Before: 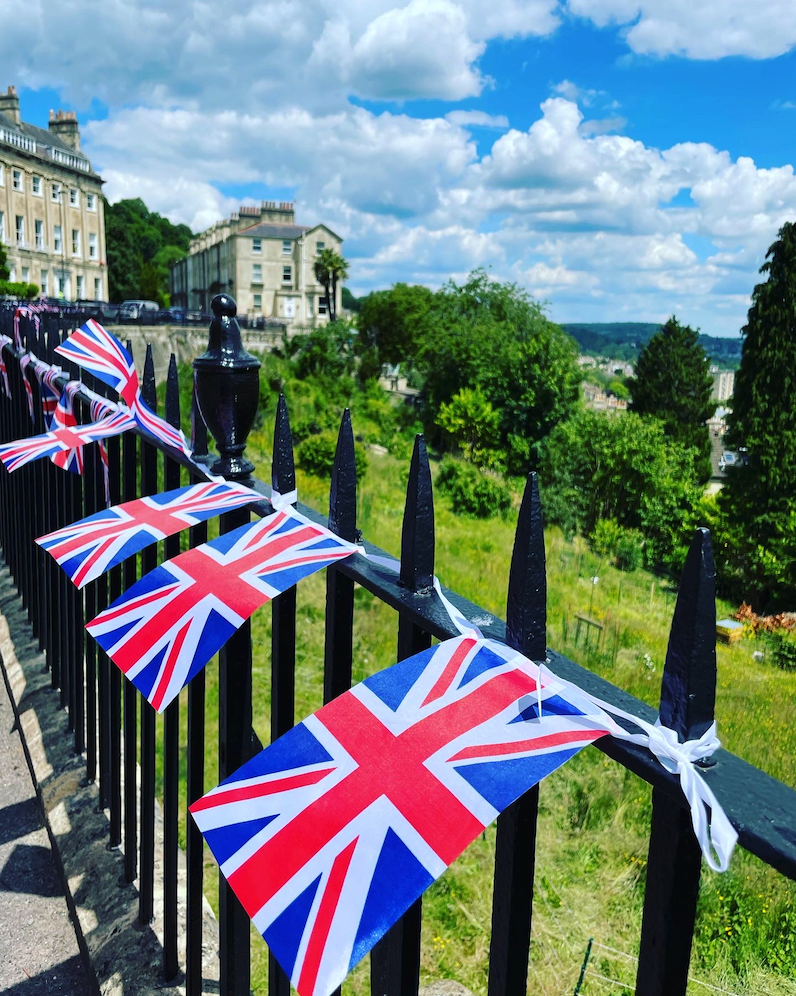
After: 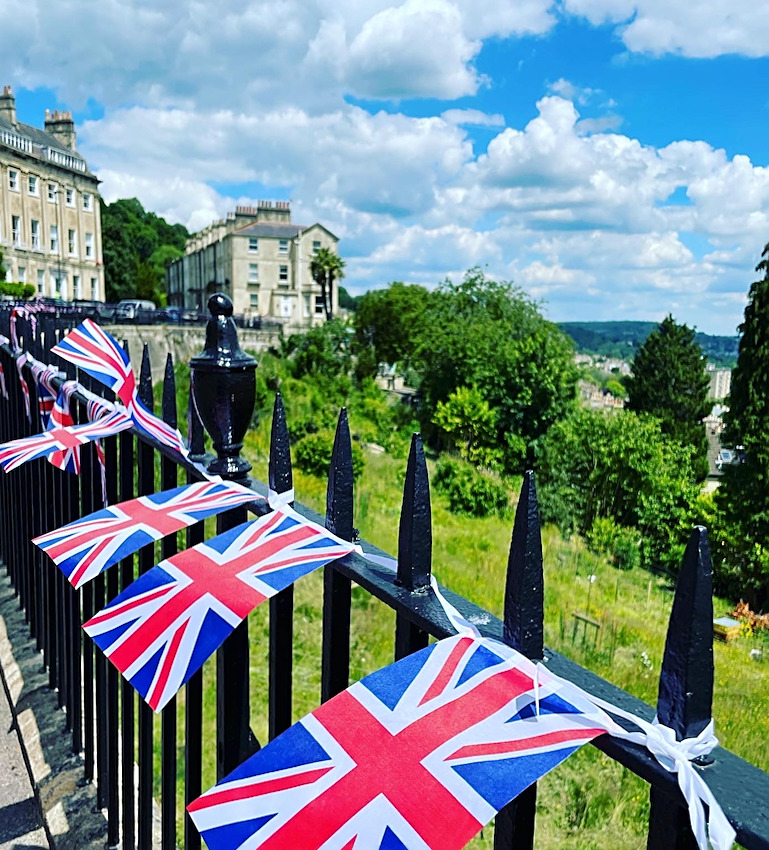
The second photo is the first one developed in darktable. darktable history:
crop and rotate: angle 0.15°, left 0.238%, right 2.817%, bottom 14.345%
sharpen: on, module defaults
